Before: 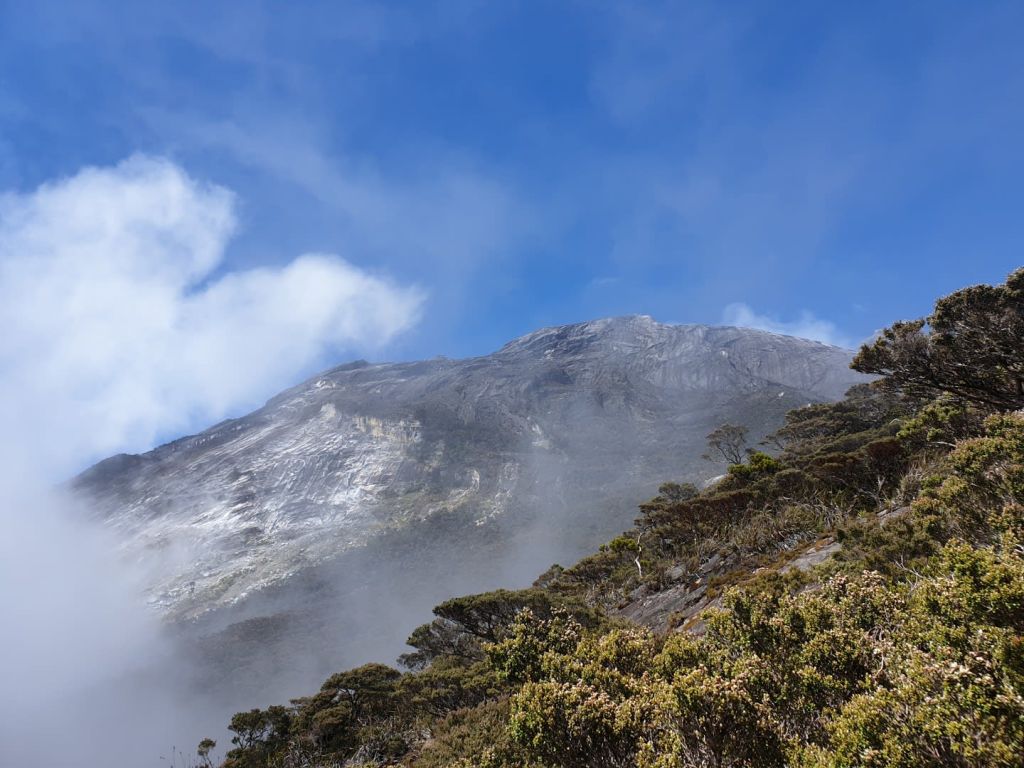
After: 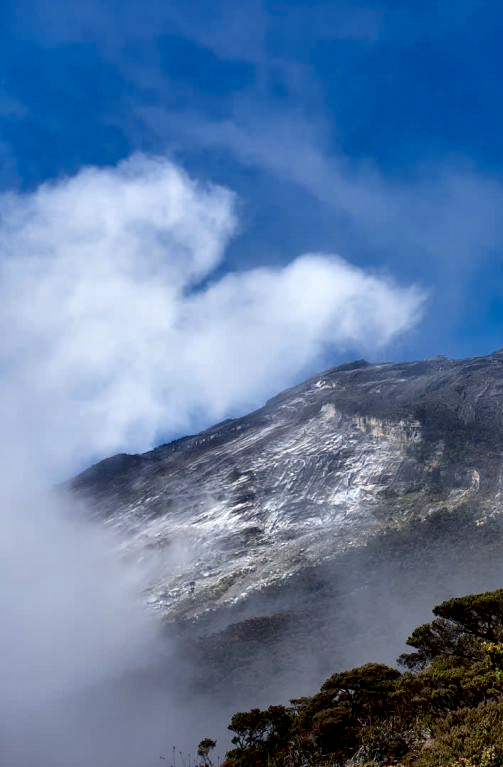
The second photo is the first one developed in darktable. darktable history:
crop and rotate: left 0%, top 0%, right 50.845%
local contrast: mode bilateral grid, contrast 25, coarseness 60, detail 151%, midtone range 0.2
exposure: black level correction 0.012, compensate highlight preservation false
base curve: exposure shift 0, preserve colors none
contrast brightness saturation: brightness -0.2, saturation 0.08
